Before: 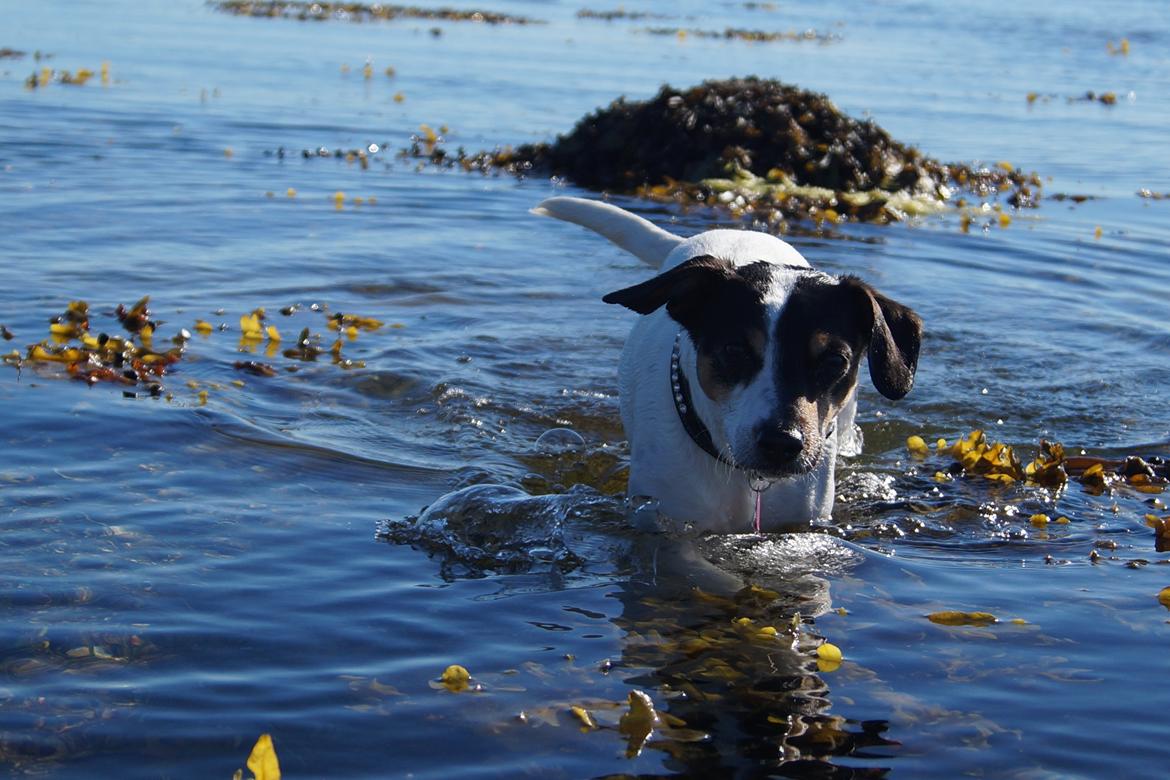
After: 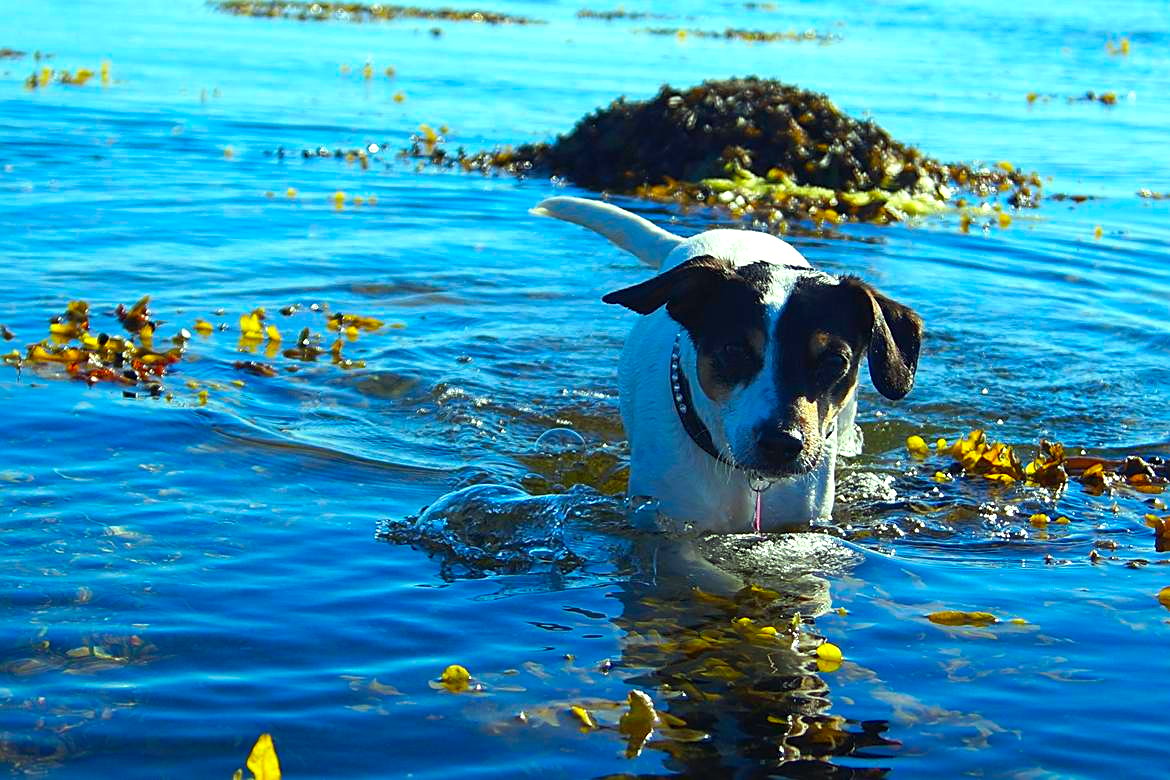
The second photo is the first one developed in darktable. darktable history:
exposure: black level correction 0, exposure 0.696 EV, compensate highlight preservation false
color correction: highlights a* -11.16, highlights b* 9.9, saturation 1.72
sharpen: on, module defaults
